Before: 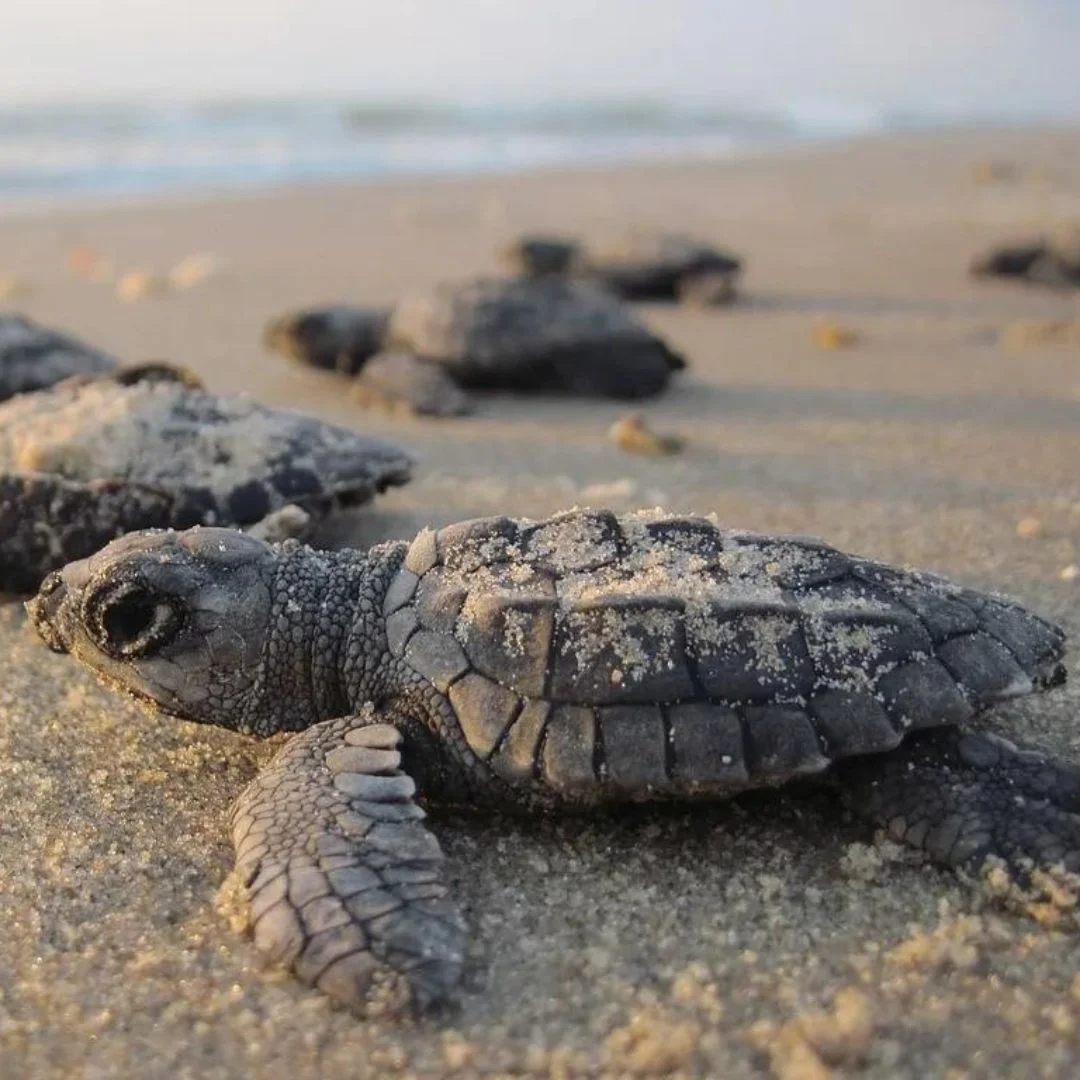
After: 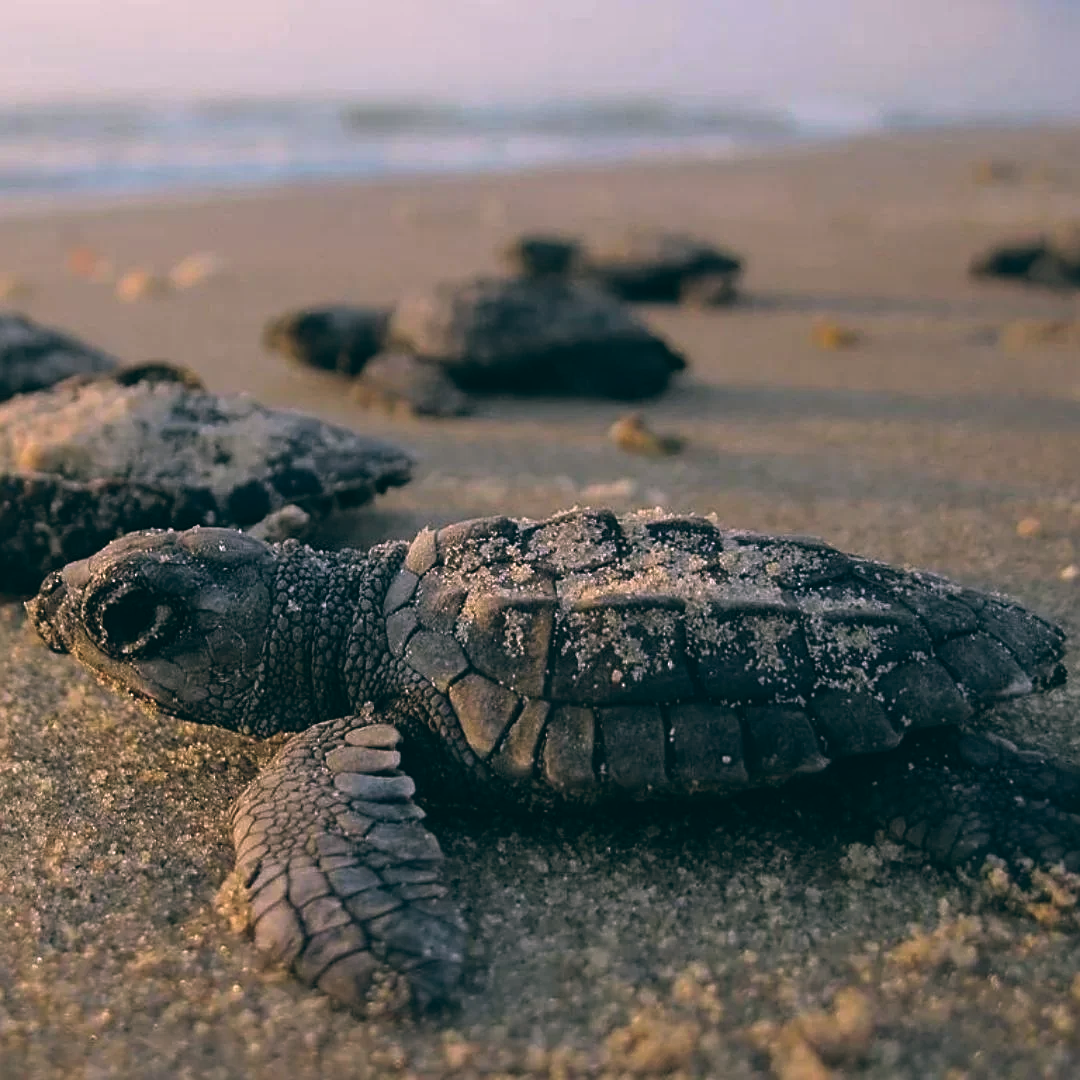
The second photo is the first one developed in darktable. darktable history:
color balance: lift [1.016, 0.983, 1, 1.017], gamma [0.78, 1.018, 1.043, 0.957], gain [0.786, 1.063, 0.937, 1.017], input saturation 118.26%, contrast 13.43%, contrast fulcrum 21.62%, output saturation 82.76%
sharpen: on, module defaults
